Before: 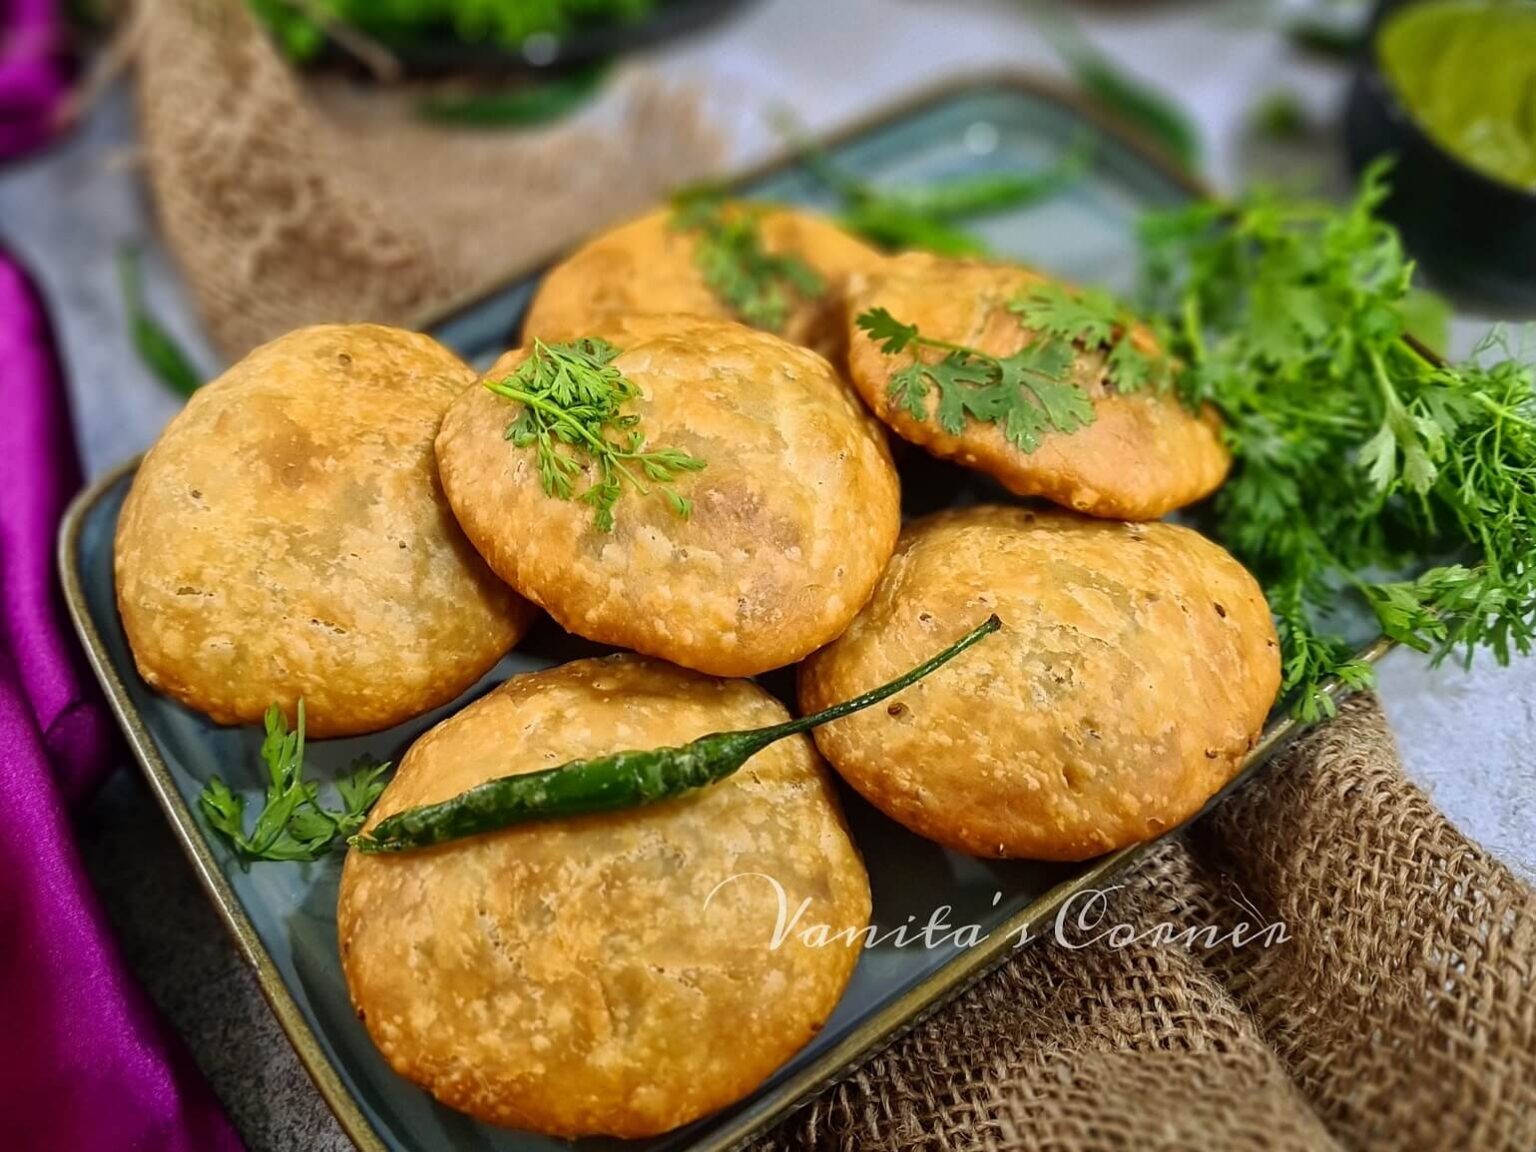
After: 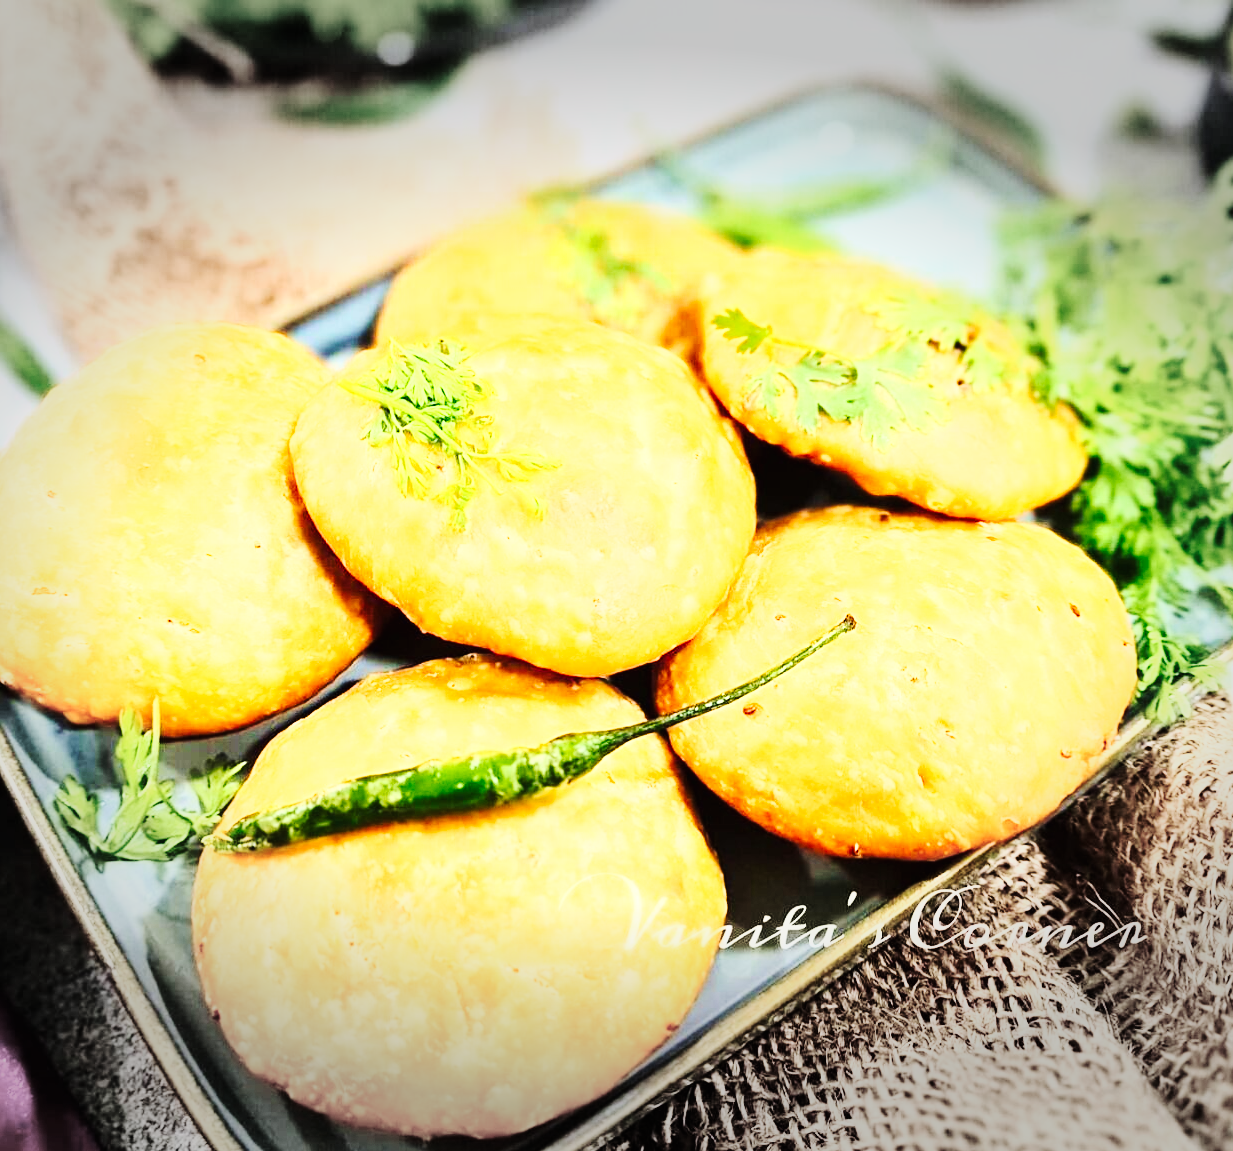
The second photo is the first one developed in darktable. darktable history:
velvia: on, module defaults
exposure: black level correction 0, exposure 1.107 EV, compensate highlight preservation false
crop and rotate: left 9.489%, right 10.232%
tone equalizer: edges refinement/feathering 500, mask exposure compensation -1.57 EV, preserve details no
base curve: curves: ch0 [(0, 0) (0.007, 0.004) (0.027, 0.03) (0.046, 0.07) (0.207, 0.54) (0.442, 0.872) (0.673, 0.972) (1, 1)]
tone curve: curves: ch0 [(0, 0) (0.003, 0.008) (0.011, 0.011) (0.025, 0.018) (0.044, 0.028) (0.069, 0.039) (0.1, 0.056) (0.136, 0.081) (0.177, 0.118) (0.224, 0.164) (0.277, 0.223) (0.335, 0.3) (0.399, 0.399) (0.468, 0.51) (0.543, 0.618) (0.623, 0.71) (0.709, 0.79) (0.801, 0.865) (0.898, 0.93) (1, 1)], preserve colors none
vignetting: fall-off start 78.83%, brightness -0.44, saturation -0.686, width/height ratio 1.328
